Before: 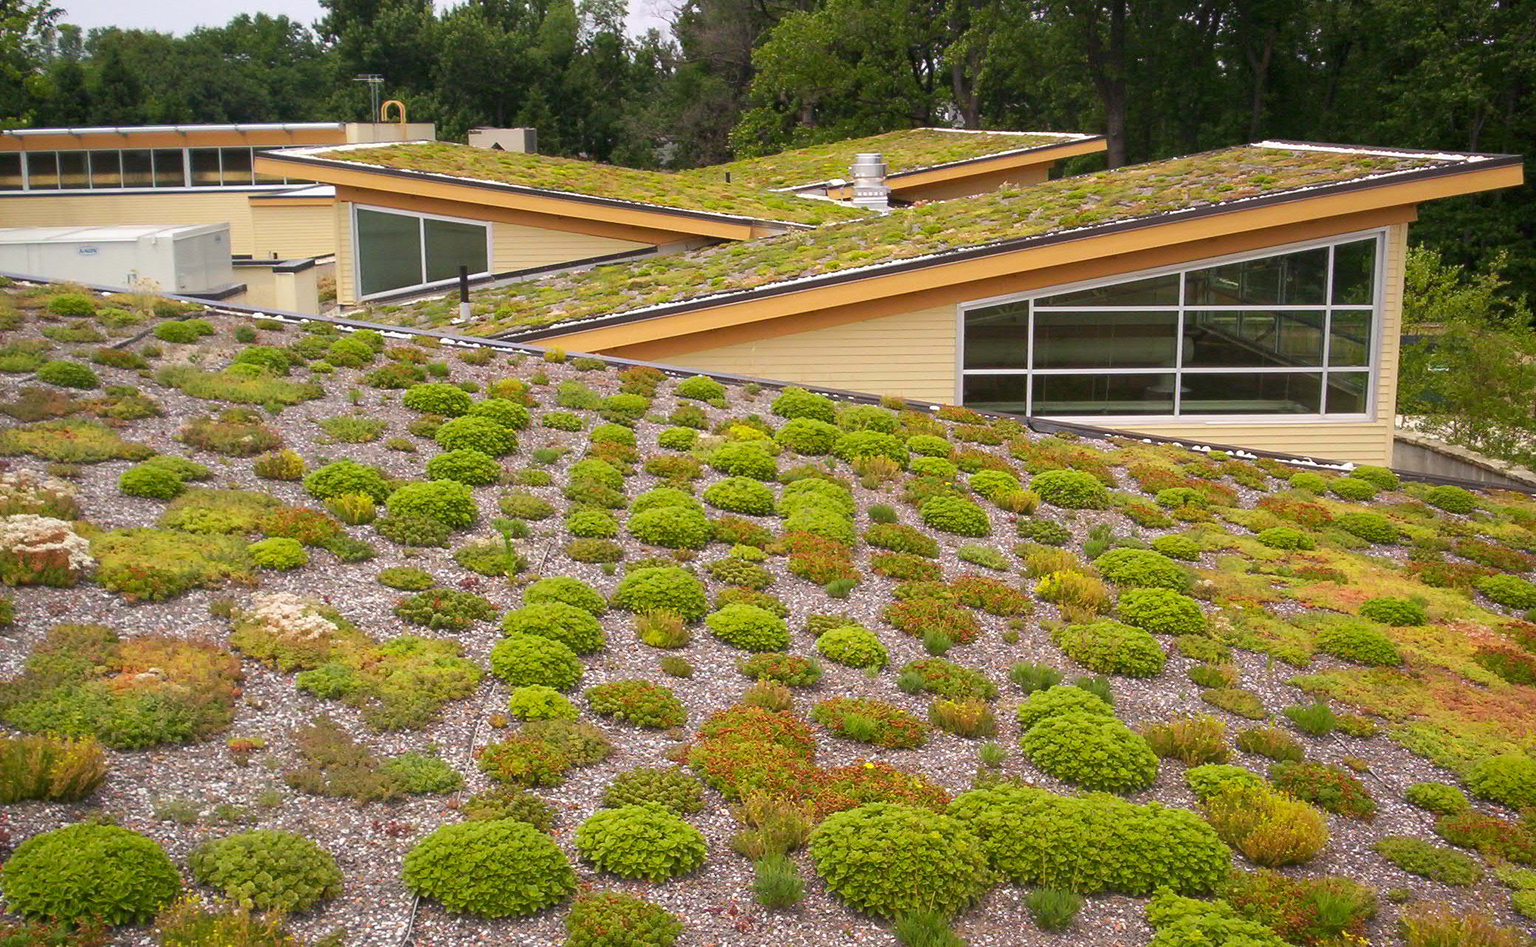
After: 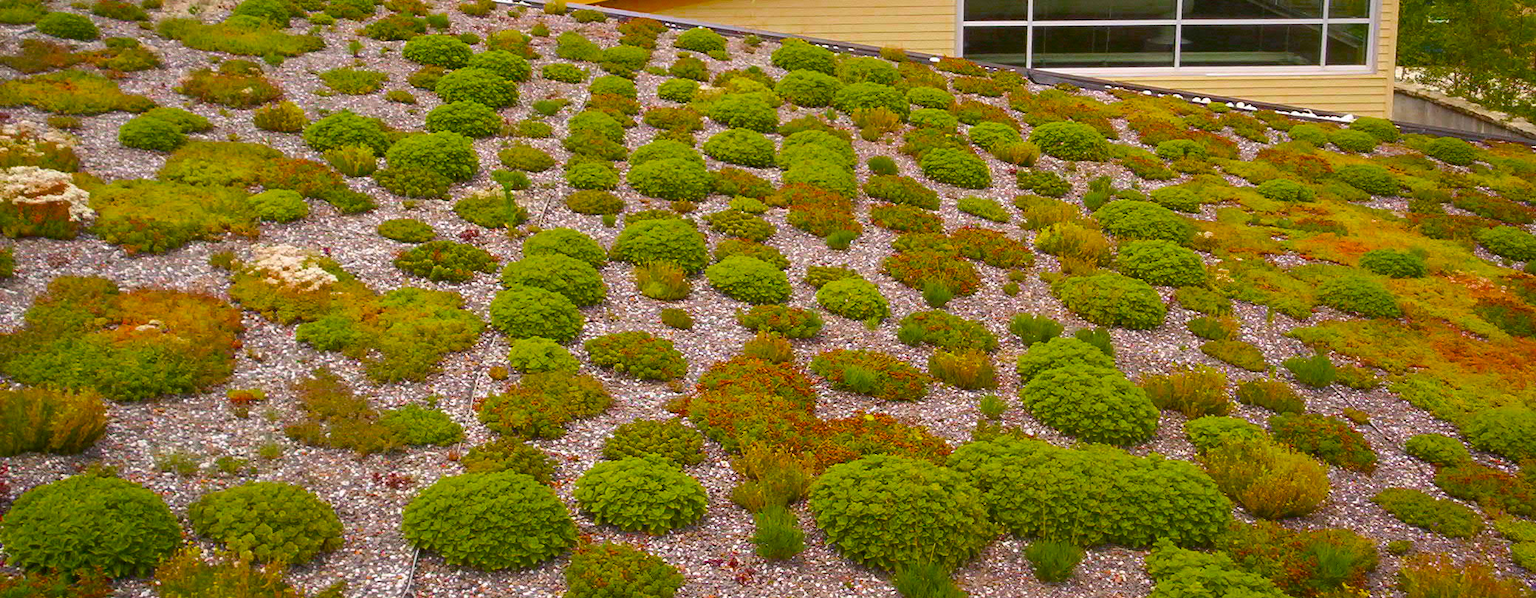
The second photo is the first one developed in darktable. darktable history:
crop and rotate: top 36.864%
color balance rgb: perceptual saturation grading › global saturation 30.588%, global vibrance 16.822%, saturation formula JzAzBz (2021)
